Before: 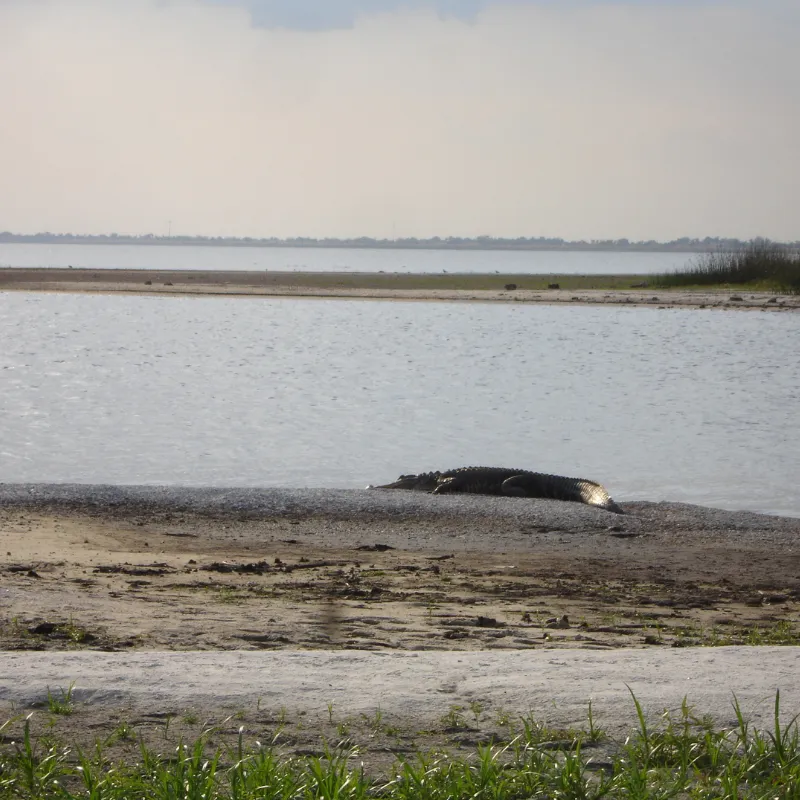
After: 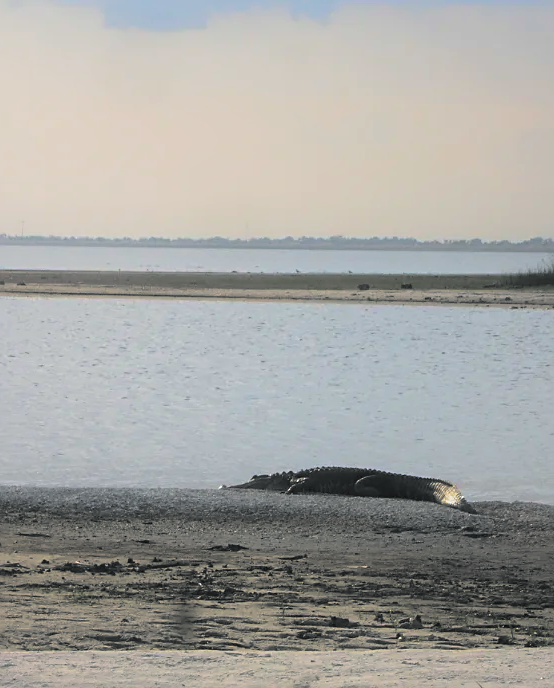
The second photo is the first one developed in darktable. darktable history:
split-toning: shadows › hue 190.8°, shadows › saturation 0.05, highlights › hue 54°, highlights › saturation 0.05, compress 0%
crop: left 18.479%, right 12.2%, bottom 13.971%
velvia: on, module defaults
color balance rgb: perceptual saturation grading › global saturation 30%, global vibrance 20%
contrast equalizer: y [[0.46, 0.454, 0.451, 0.451, 0.455, 0.46], [0.5 ×6], [0.5 ×6], [0 ×6], [0 ×6]]
sharpen: on, module defaults
